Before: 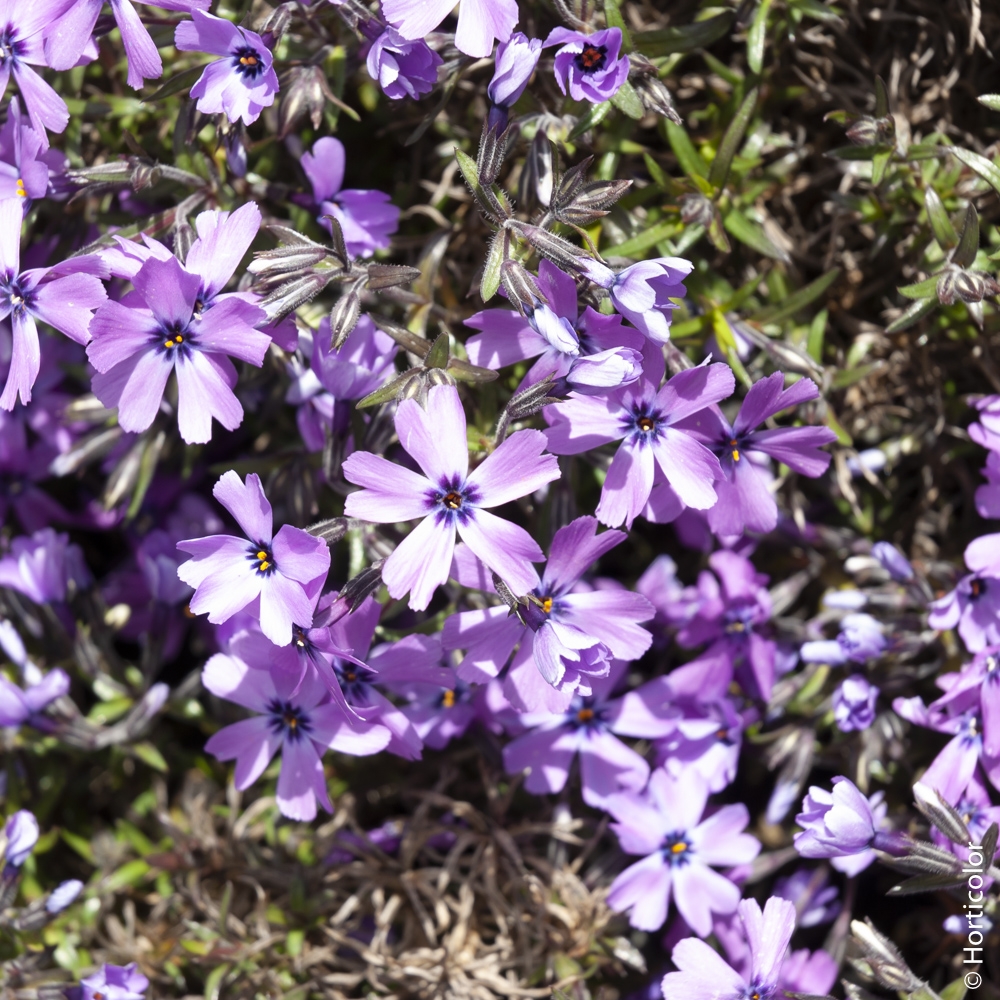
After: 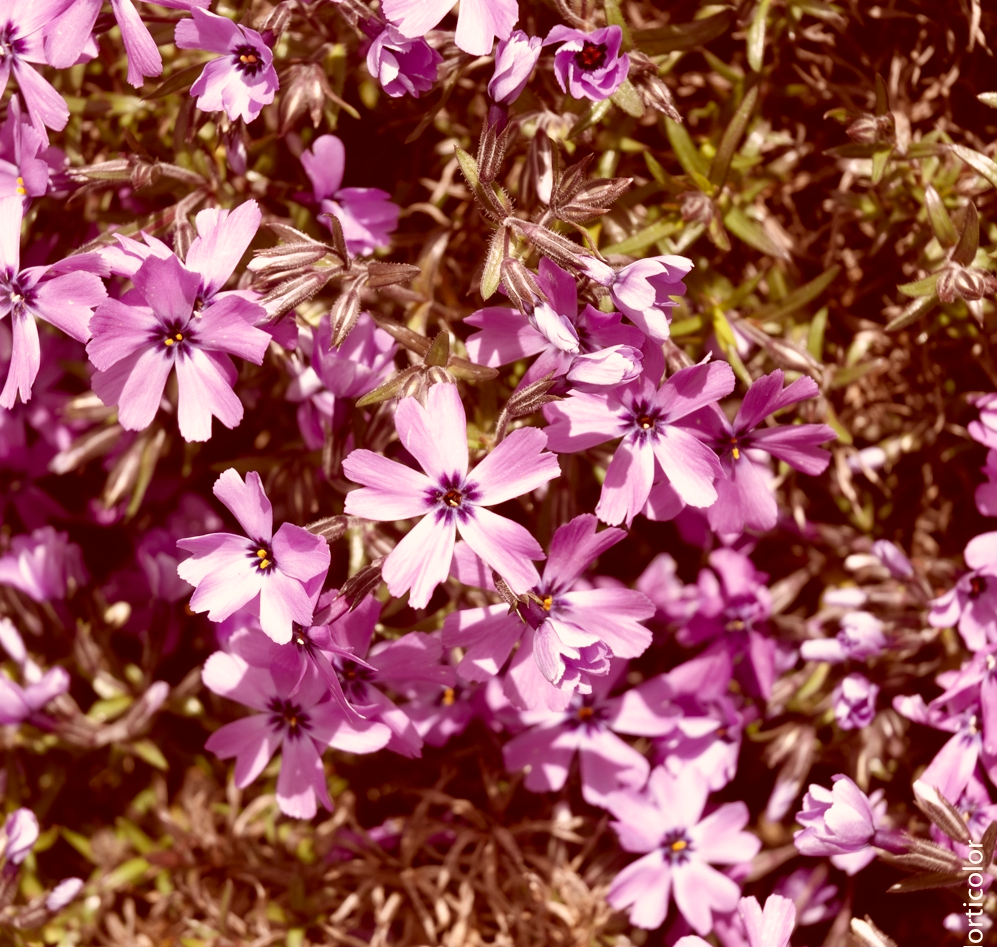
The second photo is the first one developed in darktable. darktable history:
crop: top 0.29%, right 0.263%, bottom 4.994%
color correction: highlights a* 9.55, highlights b* 8.49, shadows a* 39.3, shadows b* 39.63, saturation 0.796
sharpen: radius 2.925, amount 0.882, threshold 47.483
